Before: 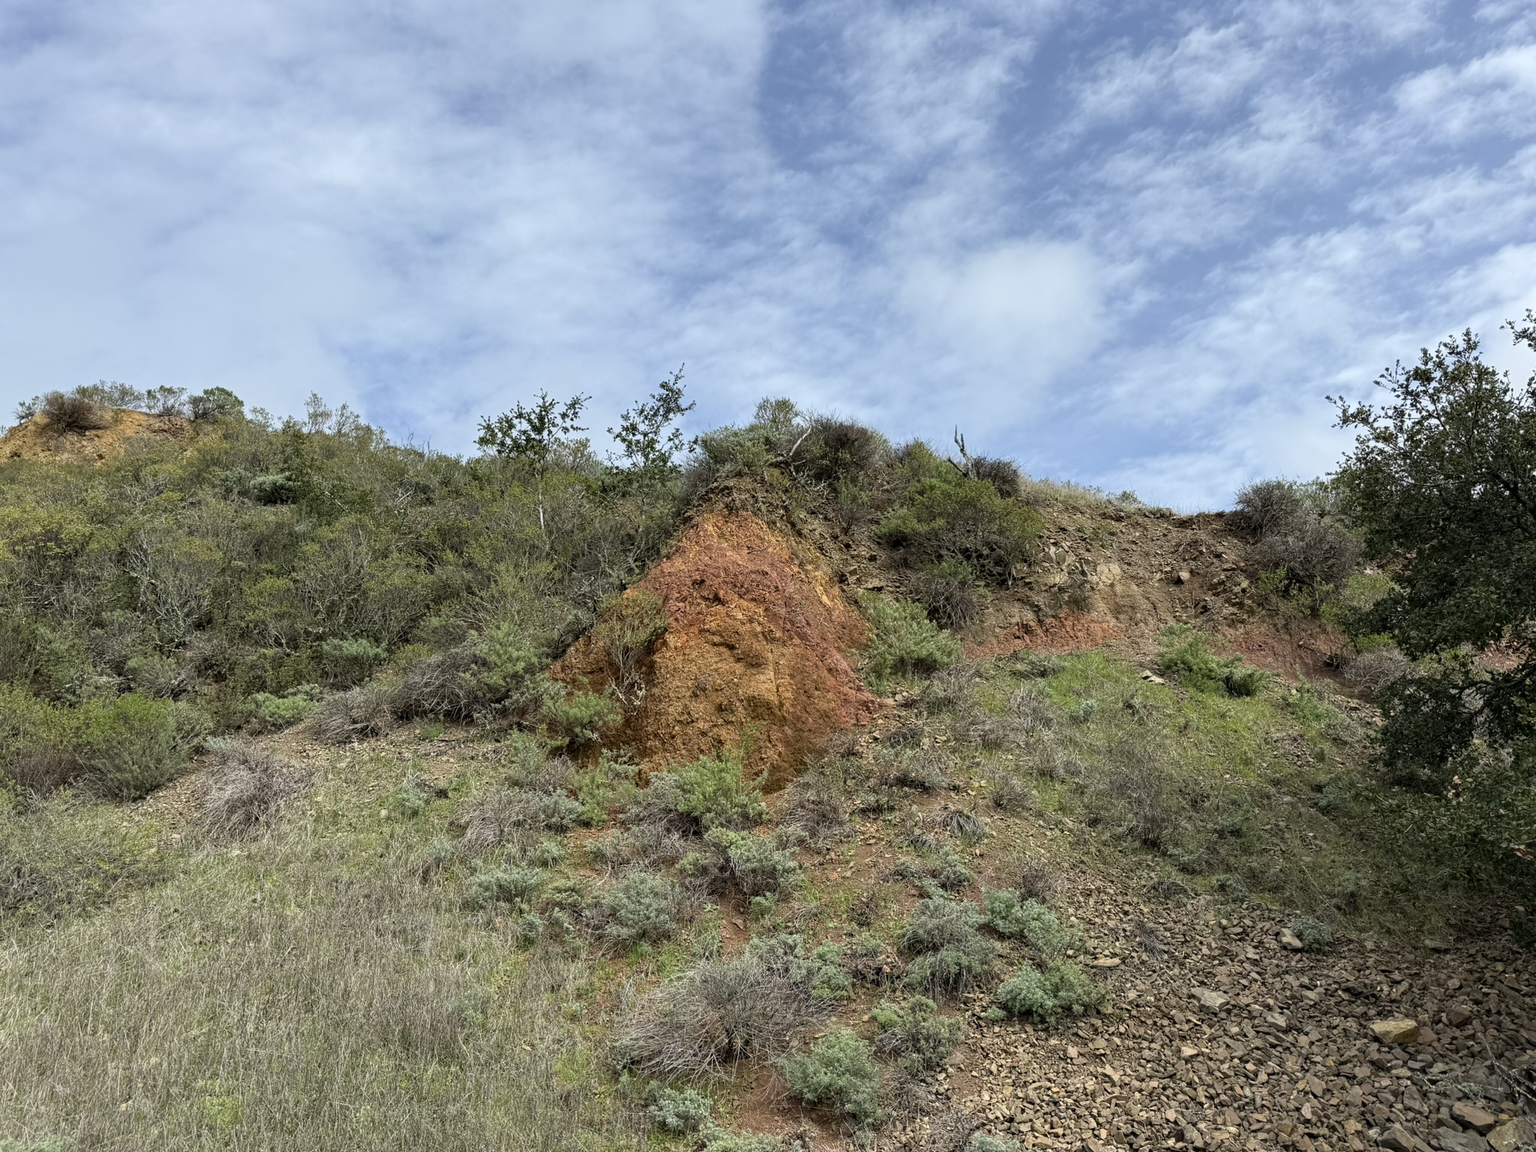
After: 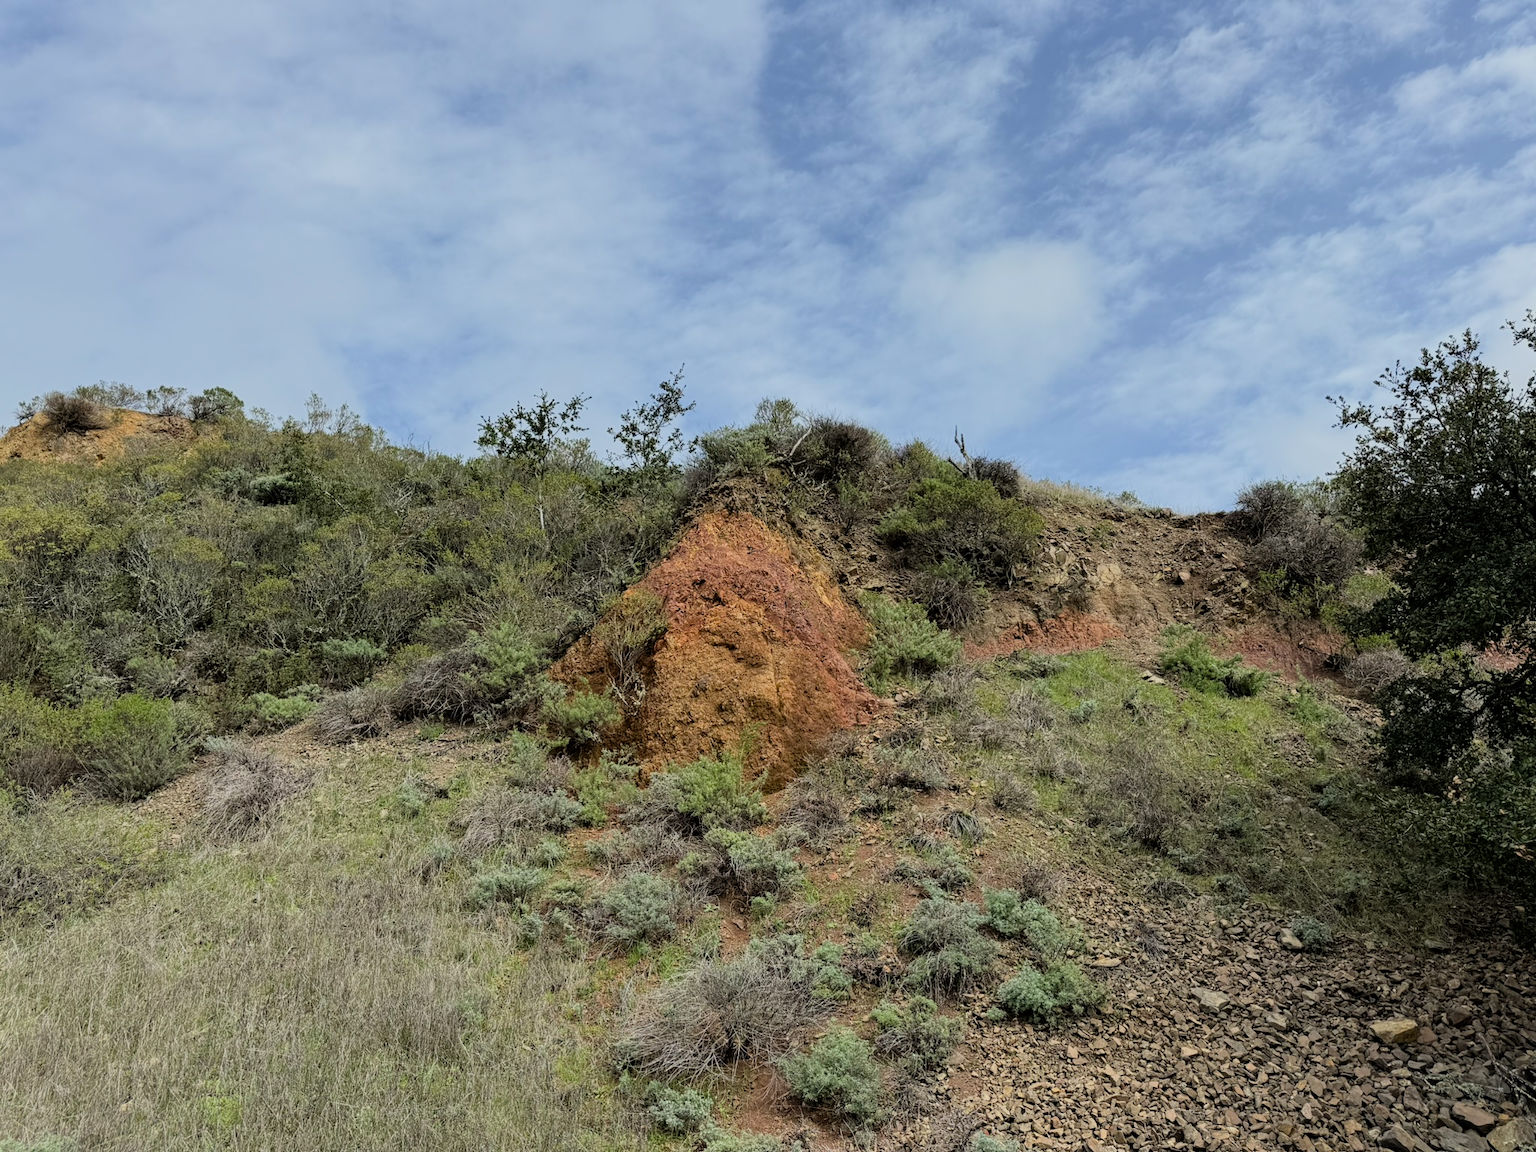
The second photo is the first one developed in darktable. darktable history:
filmic rgb: black relative exposure -7.65 EV, white relative exposure 4.56 EV, hardness 3.61, contrast 1.051, color science v6 (2022)
